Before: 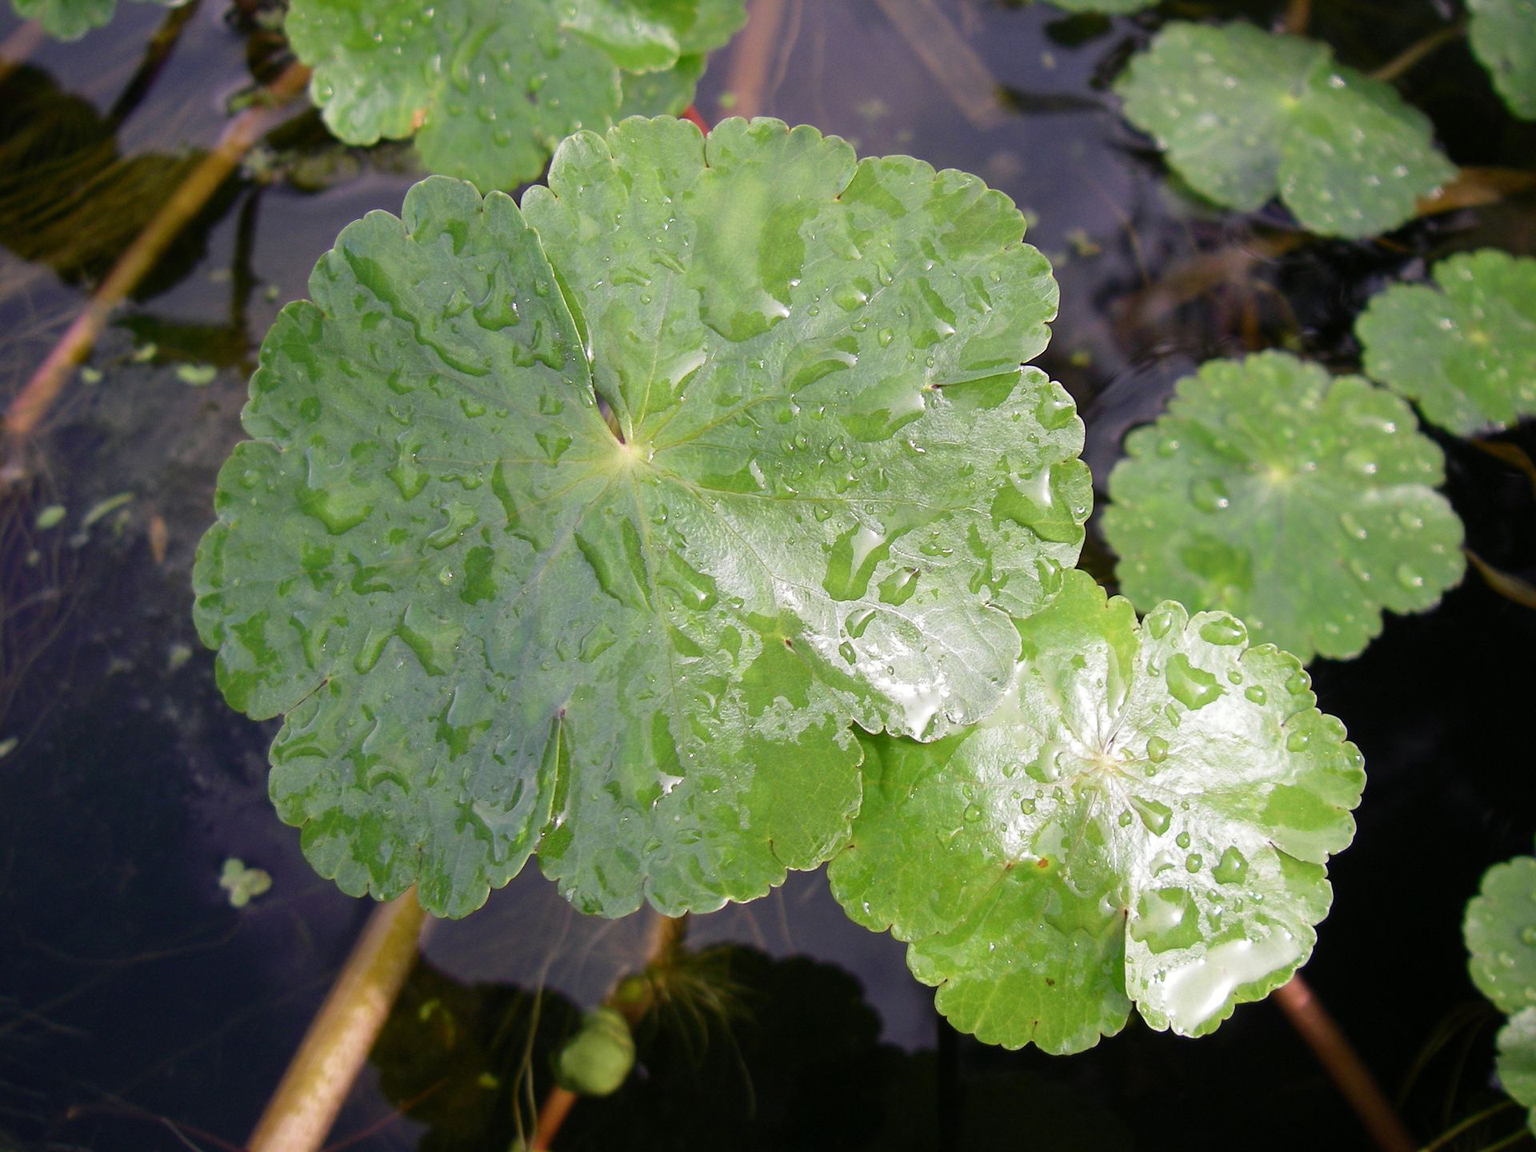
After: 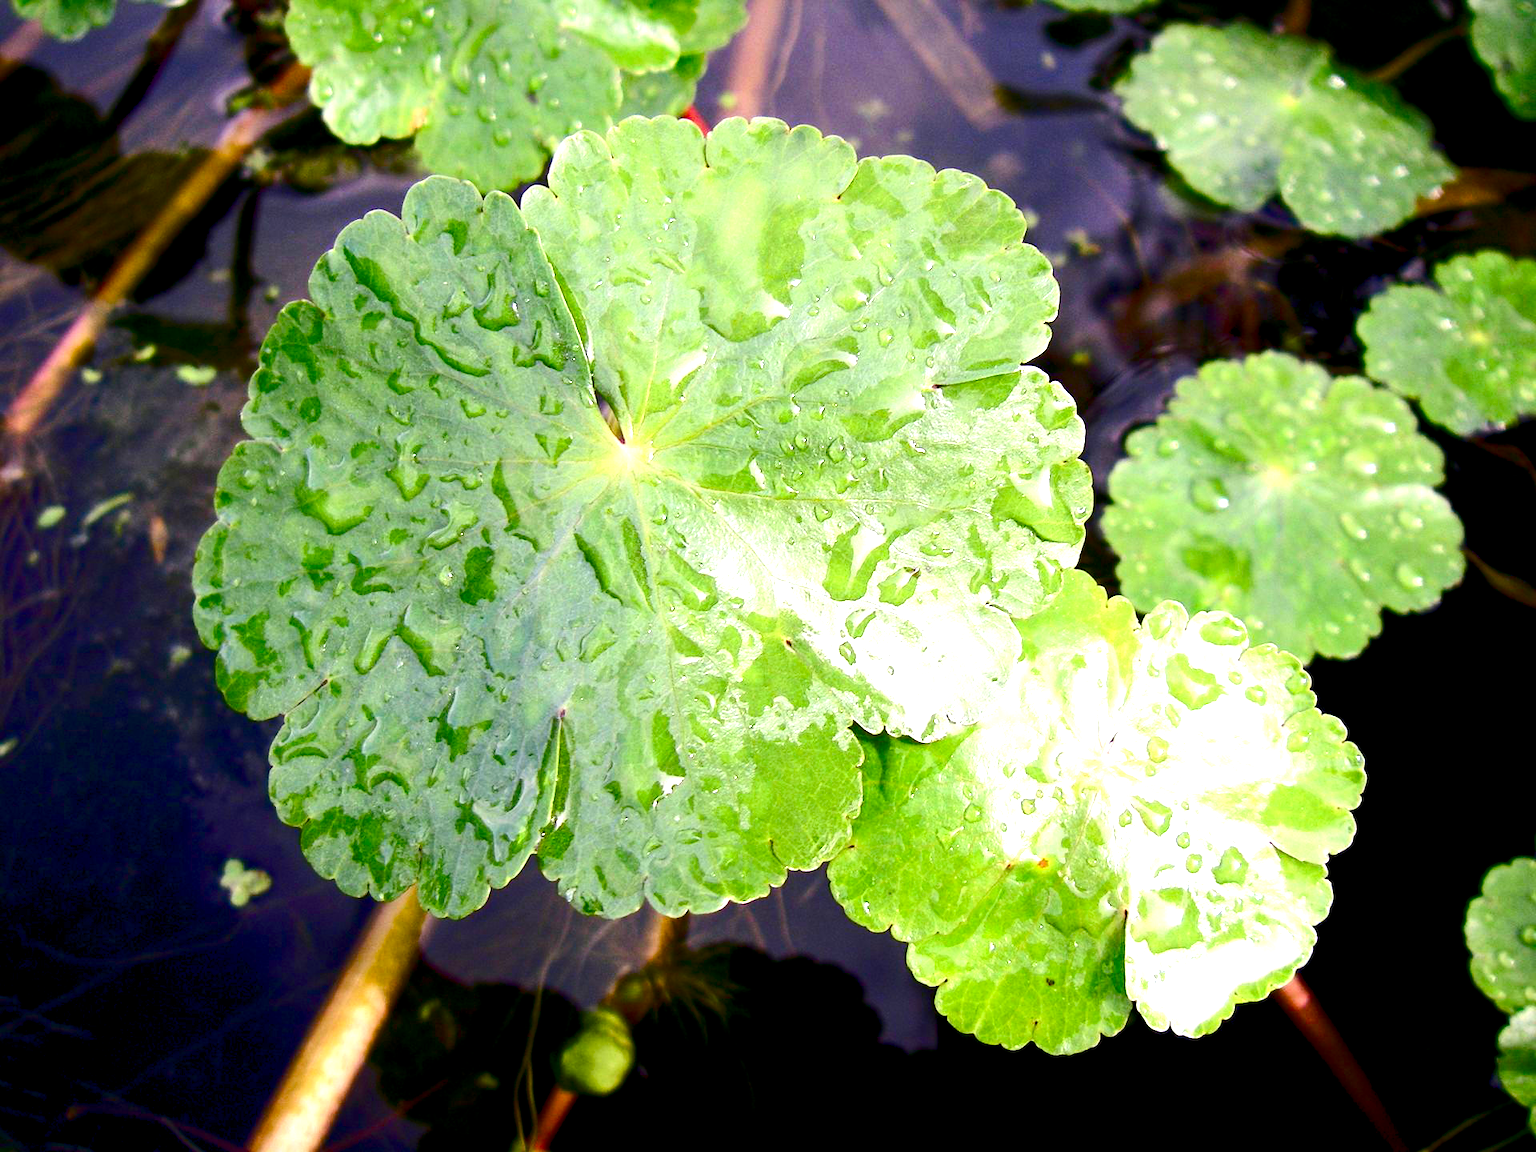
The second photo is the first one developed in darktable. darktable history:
contrast brightness saturation: contrast 0.12, brightness -0.12, saturation 0.2
exposure: black level correction 0.001, exposure 0.5 EV, compensate exposure bias true, compensate highlight preservation false
color balance rgb: global offset › luminance -0.5%, perceptual saturation grading › highlights -17.77%, perceptual saturation grading › mid-tones 33.1%, perceptual saturation grading › shadows 50.52%, perceptual brilliance grading › highlights 10.8%, perceptual brilliance grading › shadows -10.8%, global vibrance 24.22%, contrast -25%
tone equalizer: -8 EV -1.08 EV, -7 EV -1.01 EV, -6 EV -0.867 EV, -5 EV -0.578 EV, -3 EV 0.578 EV, -2 EV 0.867 EV, -1 EV 1.01 EV, +0 EV 1.08 EV, edges refinement/feathering 500, mask exposure compensation -1.57 EV, preserve details no
